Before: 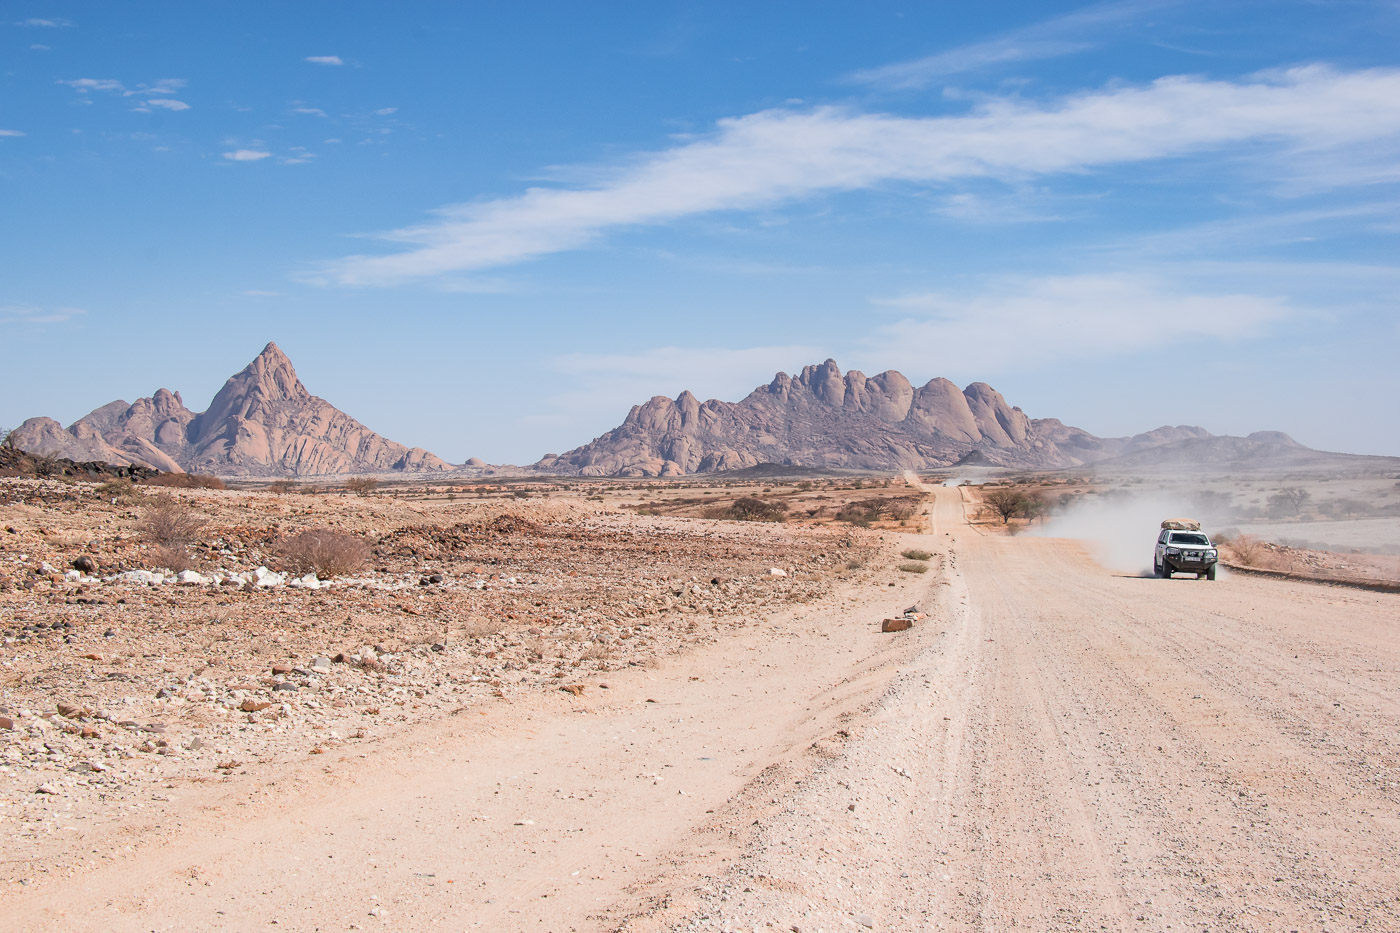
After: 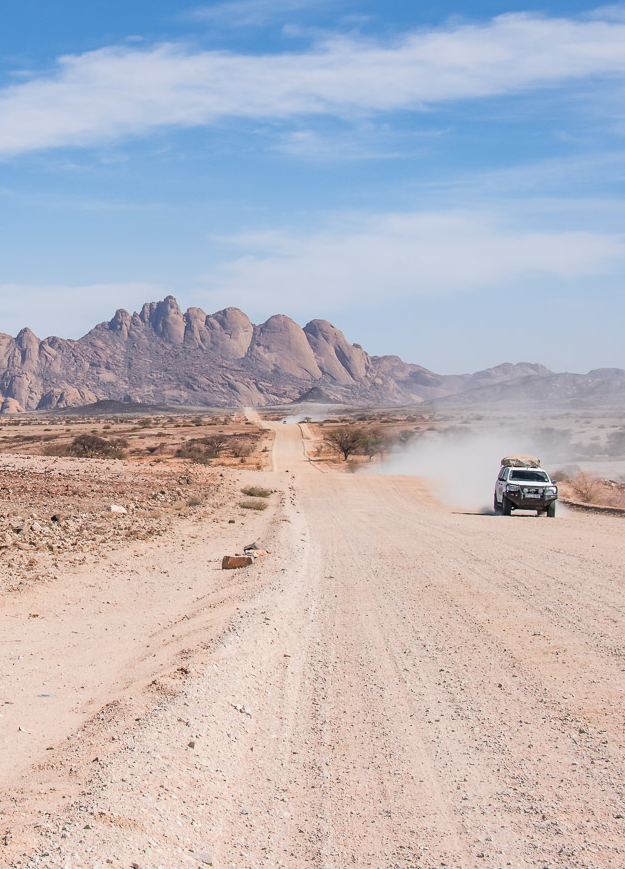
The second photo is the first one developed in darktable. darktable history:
crop: left 47.207%, top 6.845%, right 8.094%
